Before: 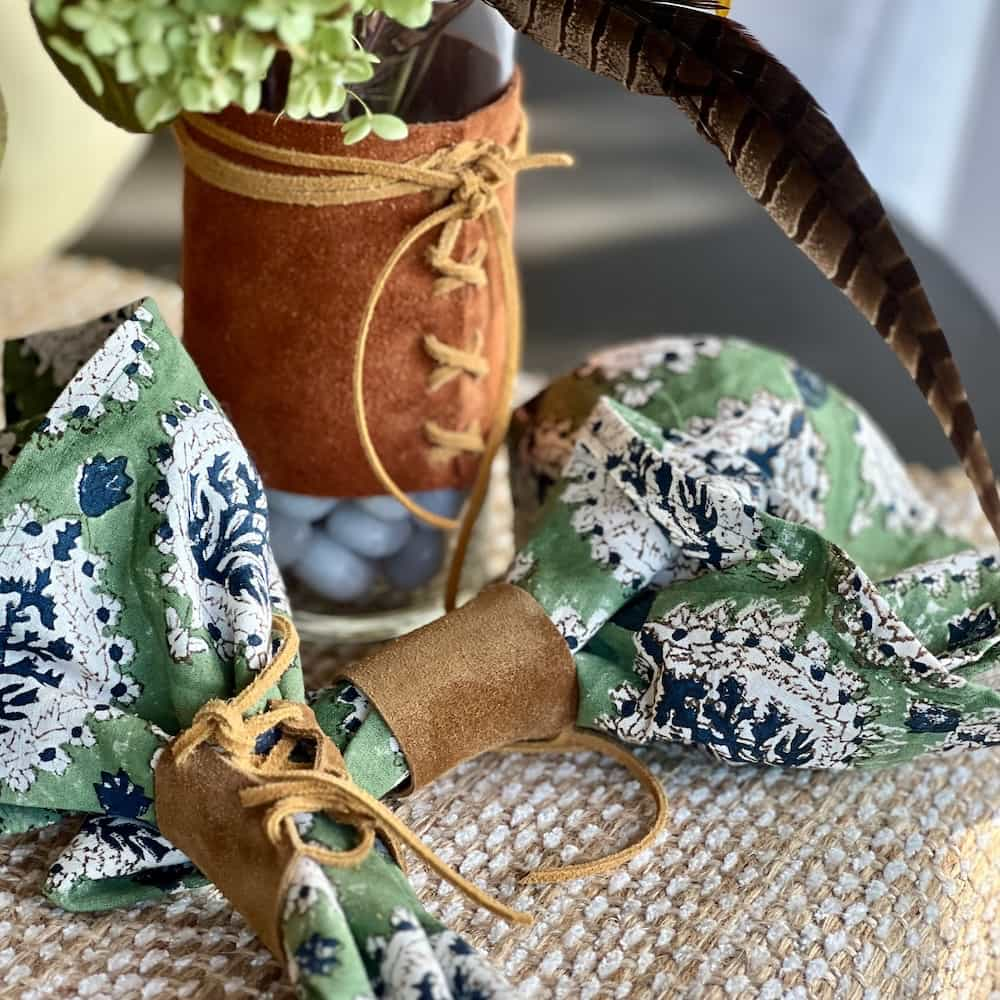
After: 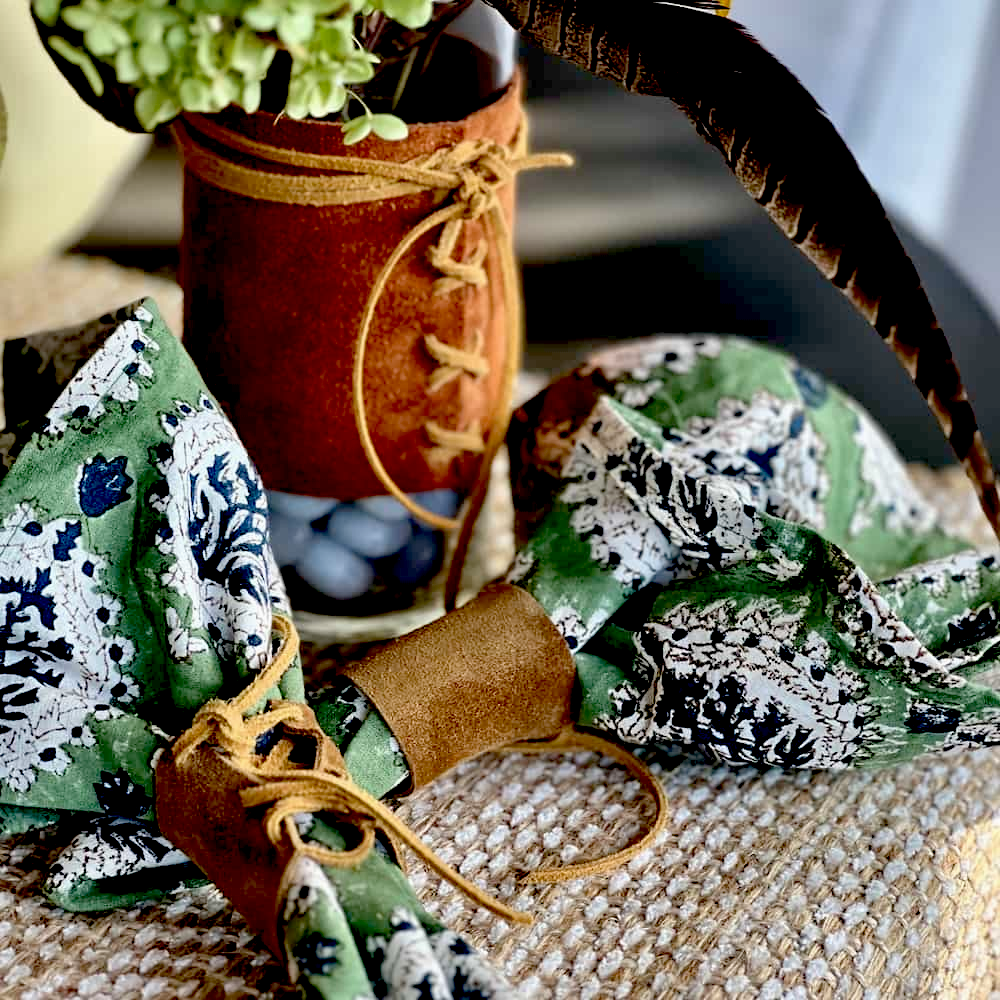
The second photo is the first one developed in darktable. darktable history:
exposure: black level correction 0.056, exposure -0.033 EV, compensate highlight preservation false
